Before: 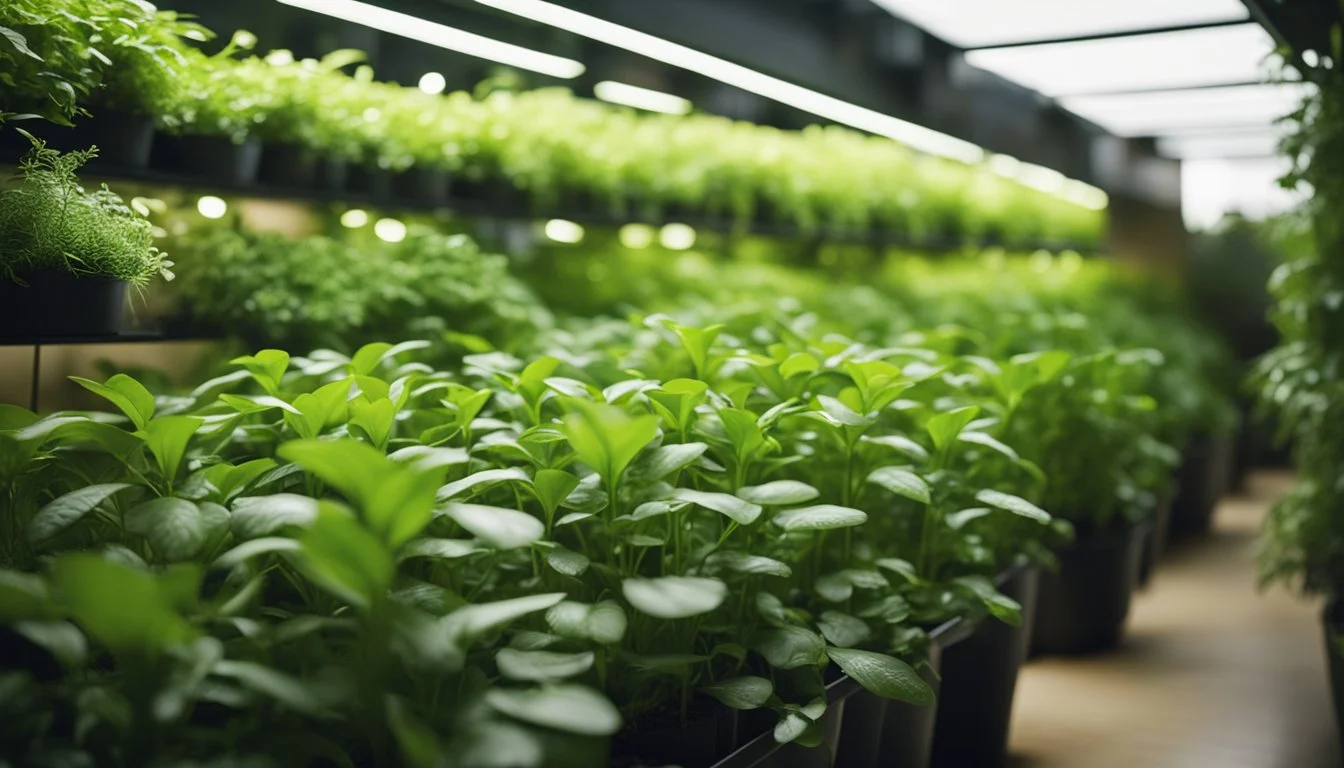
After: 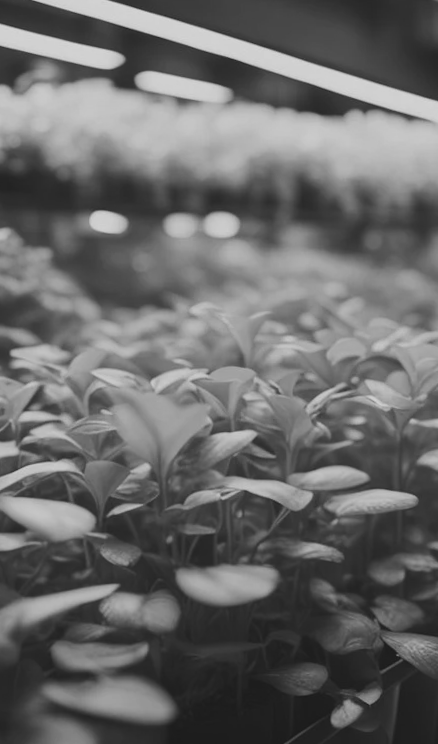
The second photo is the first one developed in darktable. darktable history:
contrast brightness saturation: contrast -0.26, saturation -0.43
crop: left 33.36%, right 33.36%
tone curve: curves: ch0 [(0, 0) (0.003, 0.006) (0.011, 0.01) (0.025, 0.017) (0.044, 0.029) (0.069, 0.043) (0.1, 0.064) (0.136, 0.091) (0.177, 0.128) (0.224, 0.162) (0.277, 0.206) (0.335, 0.258) (0.399, 0.324) (0.468, 0.404) (0.543, 0.499) (0.623, 0.595) (0.709, 0.693) (0.801, 0.786) (0.898, 0.883) (1, 1)], preserve colors none
rotate and perspective: rotation -1.42°, crop left 0.016, crop right 0.984, crop top 0.035, crop bottom 0.965
monochrome: a -4.13, b 5.16, size 1
